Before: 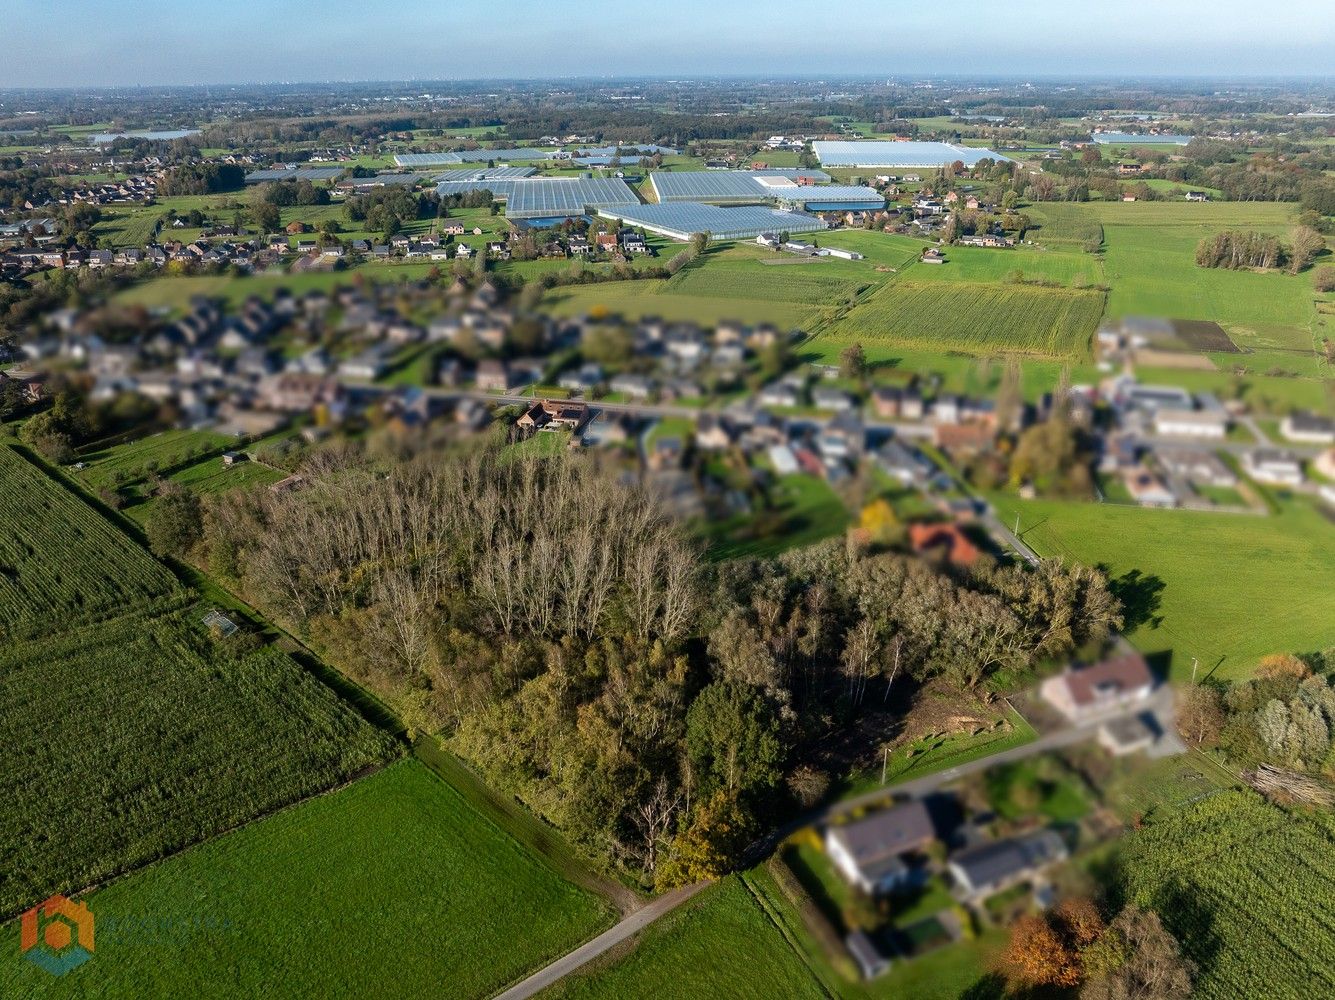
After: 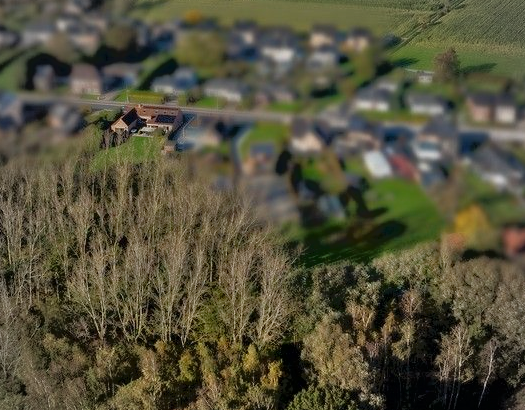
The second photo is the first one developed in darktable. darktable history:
vignetting: fall-off start 67.15%, brightness -0.156, width/height ratio 1.01
crop: left 30.442%, top 29.521%, right 30.194%, bottom 29.424%
tone equalizer: -7 EV -0.628 EV, -6 EV 0.991 EV, -5 EV -0.487 EV, -4 EV 0.391 EV, -3 EV 0.419 EV, -2 EV 0.122 EV, -1 EV -0.166 EV, +0 EV -0.359 EV
contrast brightness saturation: contrast 0.035, brightness -0.044
